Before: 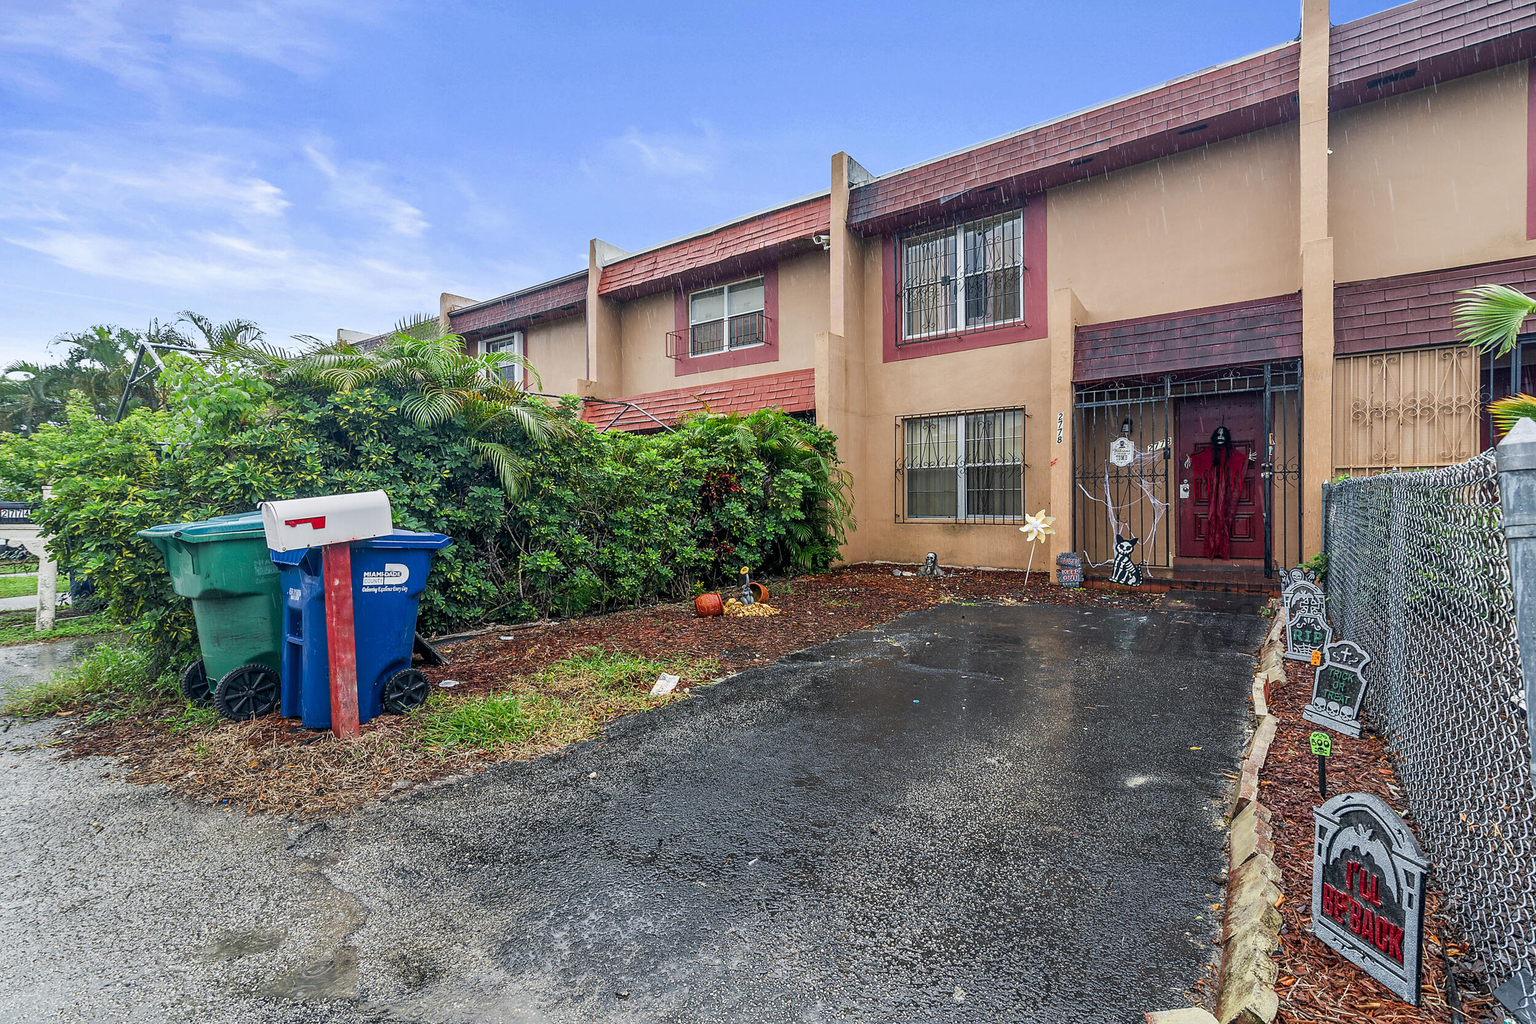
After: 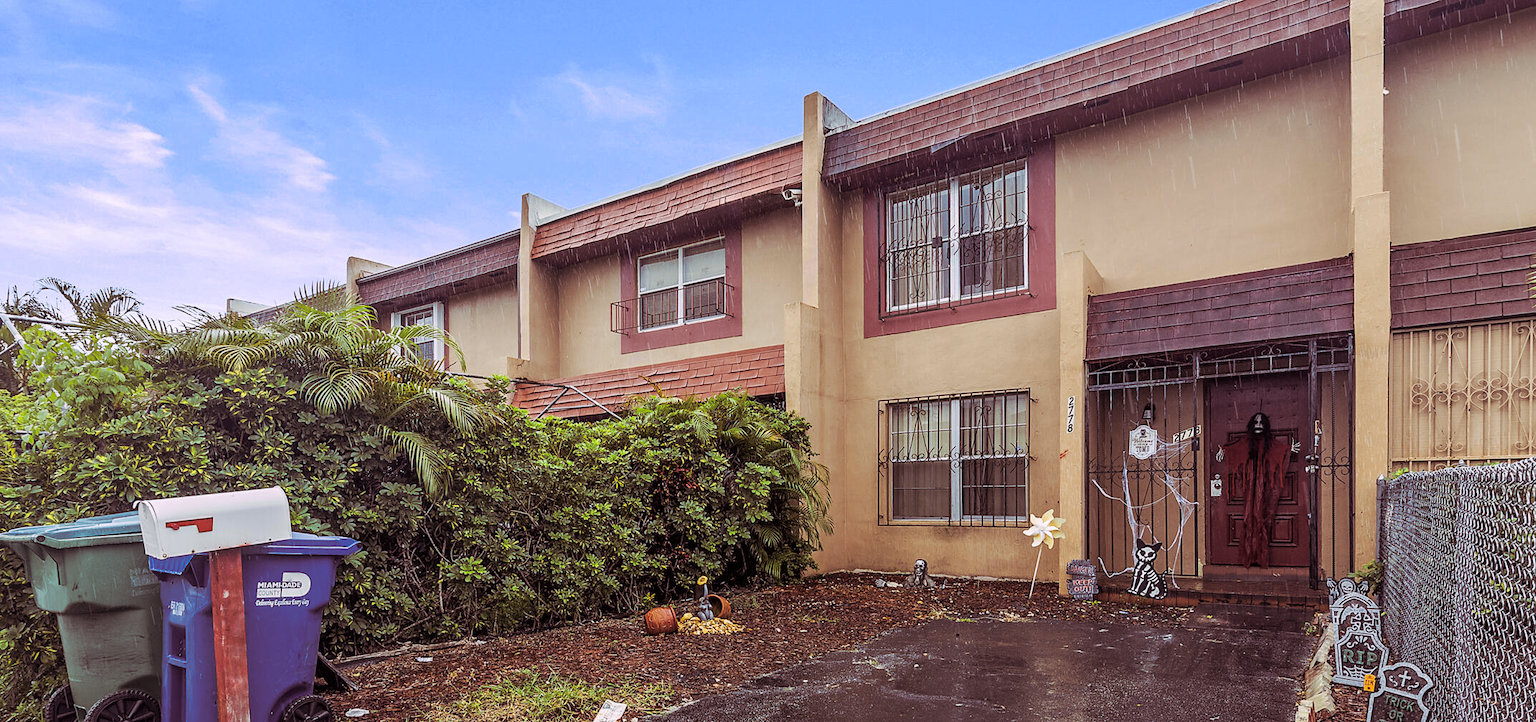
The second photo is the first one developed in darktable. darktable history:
crop and rotate: left 9.345%, top 7.22%, right 4.982%, bottom 32.331%
color contrast: green-magenta contrast 0.8, blue-yellow contrast 1.1, unbound 0
split-toning: highlights › hue 298.8°, highlights › saturation 0.73, compress 41.76%
